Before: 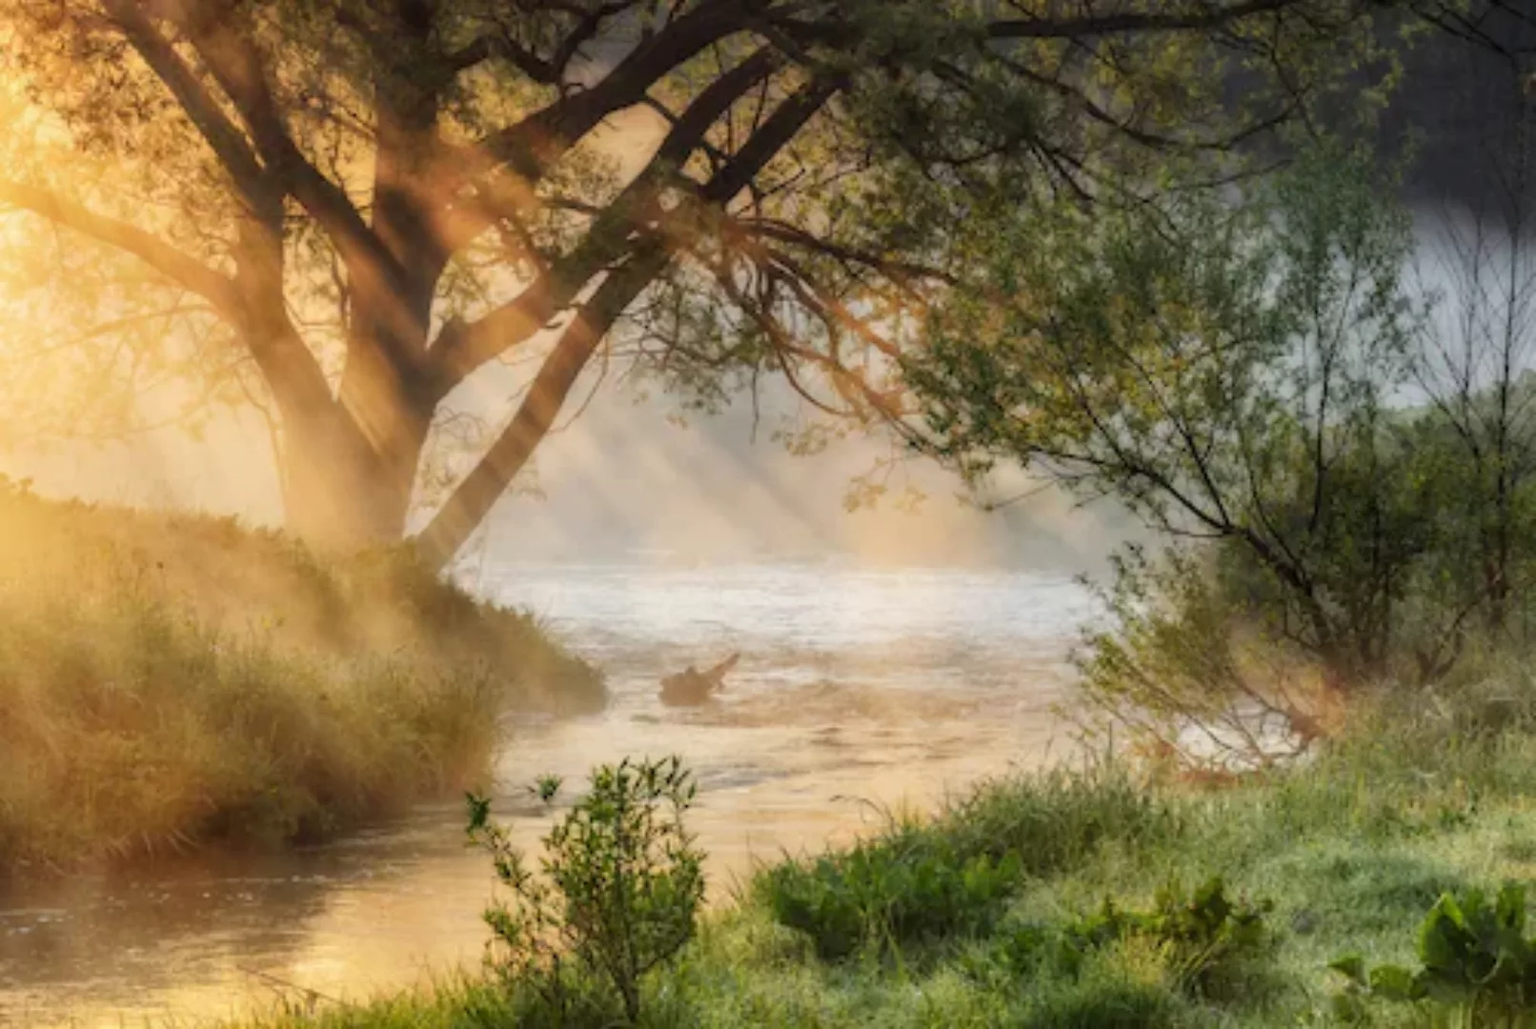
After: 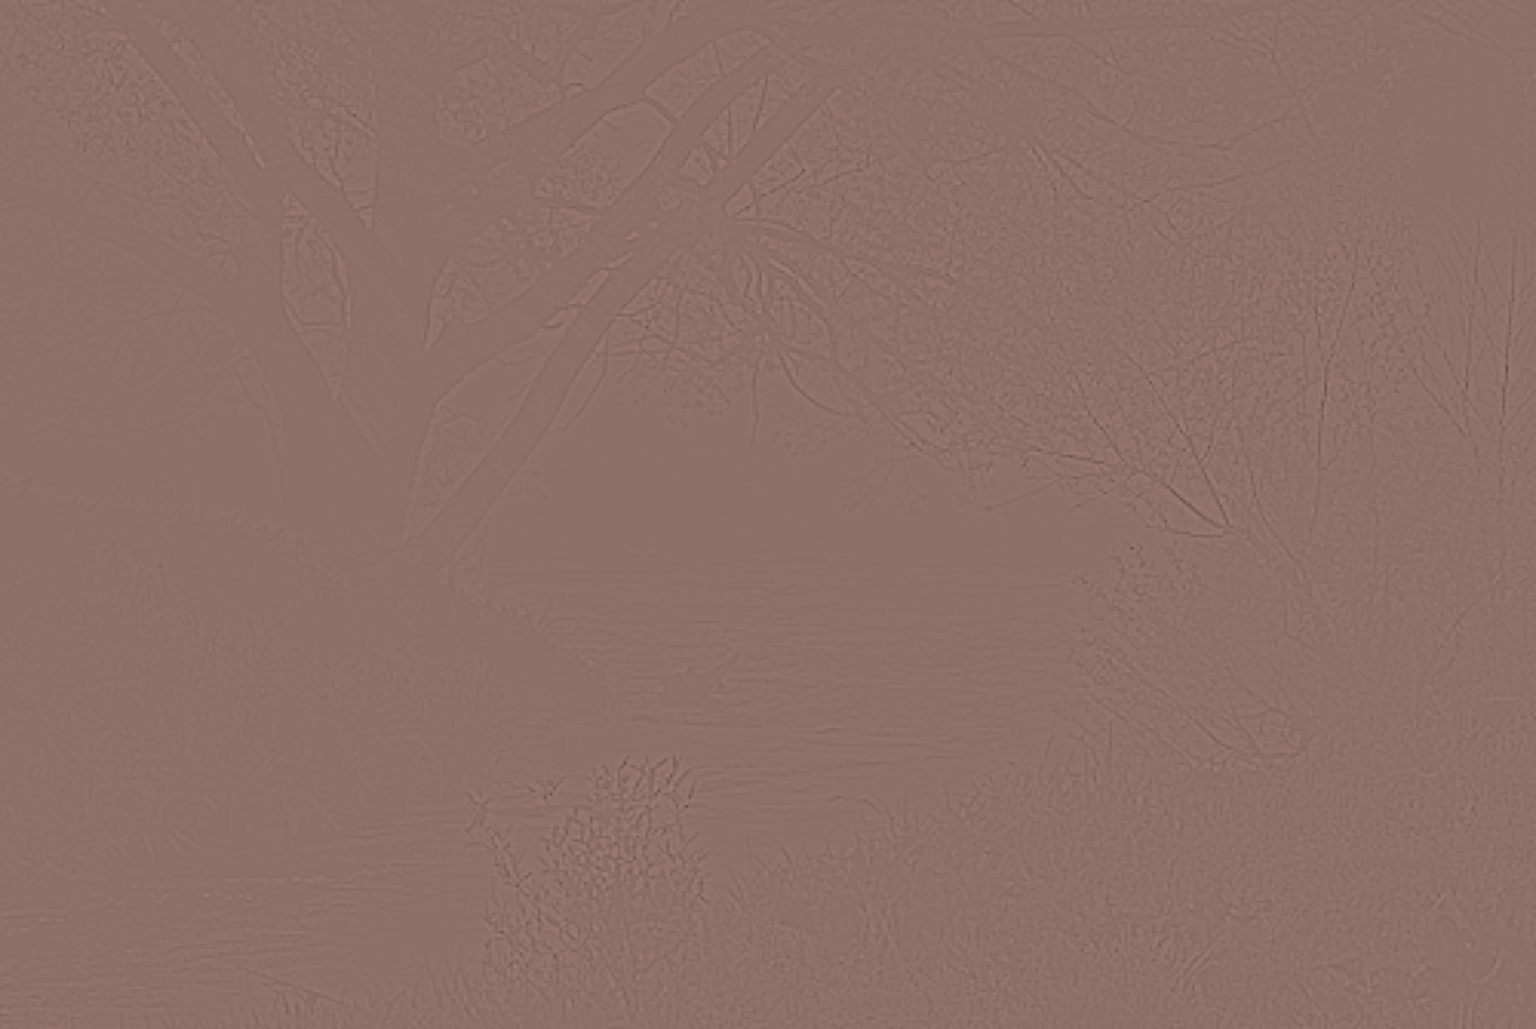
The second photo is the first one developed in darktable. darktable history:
color correction: highlights a* 21.16, highlights b* 19.61
shadows and highlights: soften with gaussian
highpass: sharpness 9.84%, contrast boost 9.94%
haze removal: compatibility mode true, adaptive false
